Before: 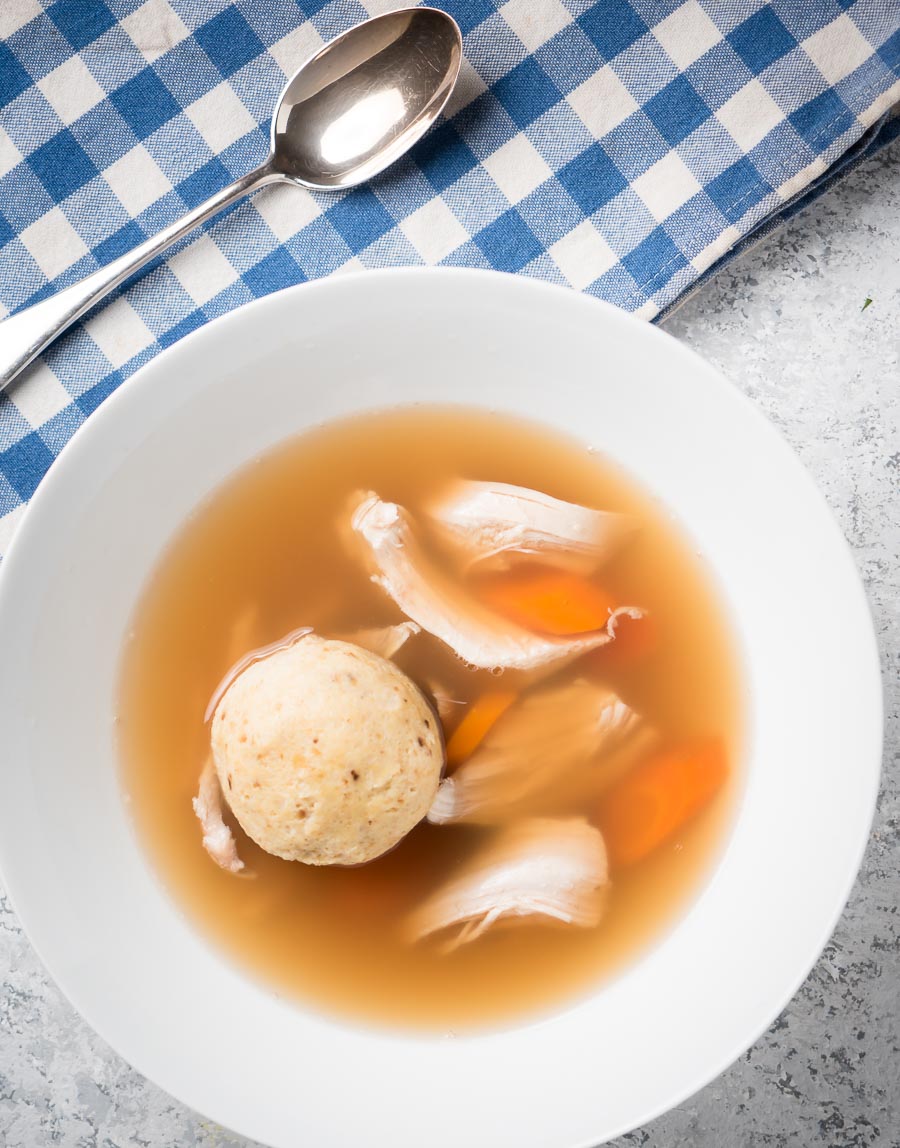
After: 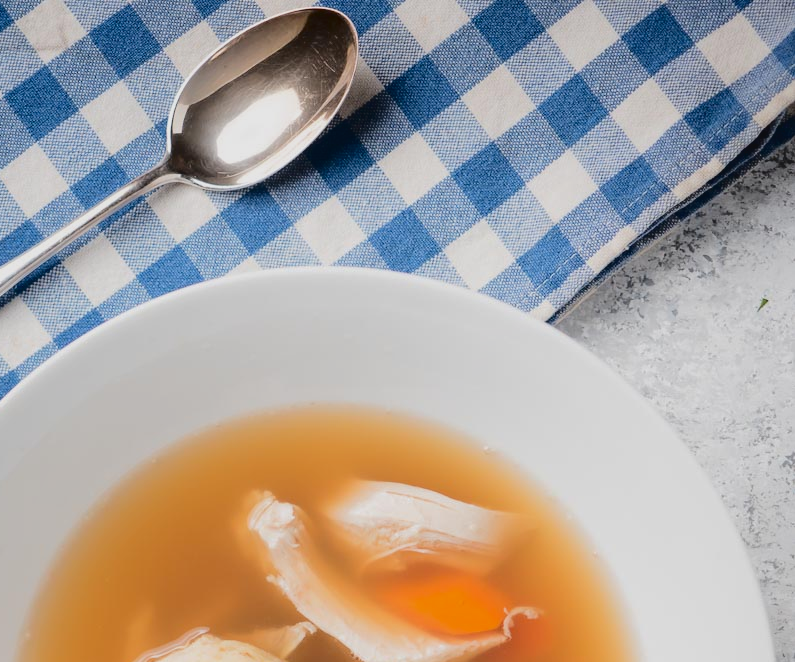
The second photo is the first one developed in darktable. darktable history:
crop and rotate: left 11.637%, bottom 42.275%
shadows and highlights: radius 120.15, shadows 21.51, white point adjustment -9.66, highlights -15.14, soften with gaussian
tone curve: curves: ch0 [(0, 0) (0.003, 0.041) (0.011, 0.042) (0.025, 0.041) (0.044, 0.043) (0.069, 0.048) (0.1, 0.059) (0.136, 0.079) (0.177, 0.107) (0.224, 0.152) (0.277, 0.235) (0.335, 0.331) (0.399, 0.427) (0.468, 0.512) (0.543, 0.595) (0.623, 0.668) (0.709, 0.736) (0.801, 0.813) (0.898, 0.891) (1, 1)], color space Lab, independent channels, preserve colors none
